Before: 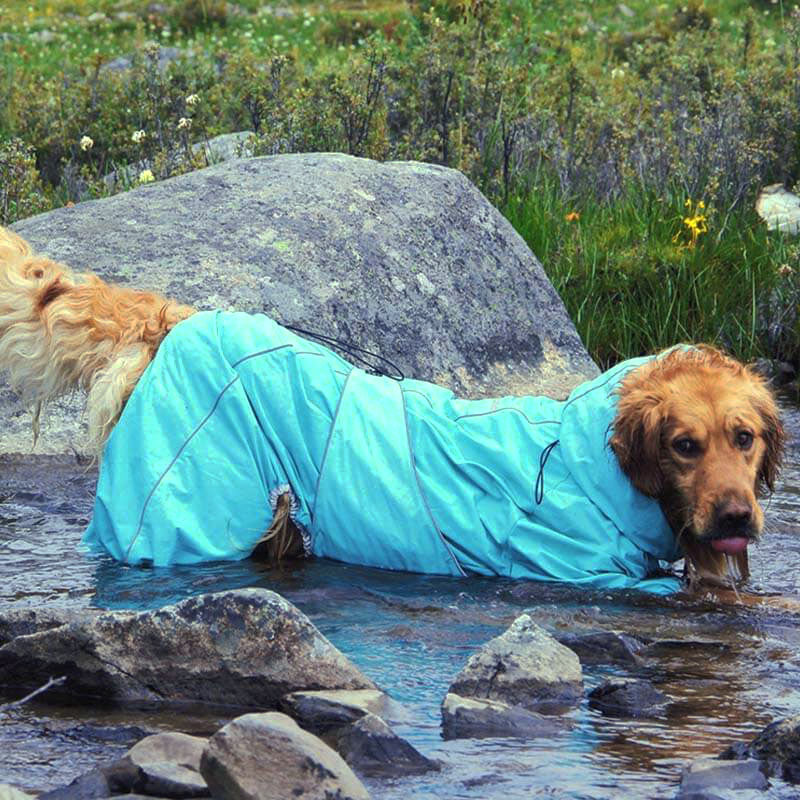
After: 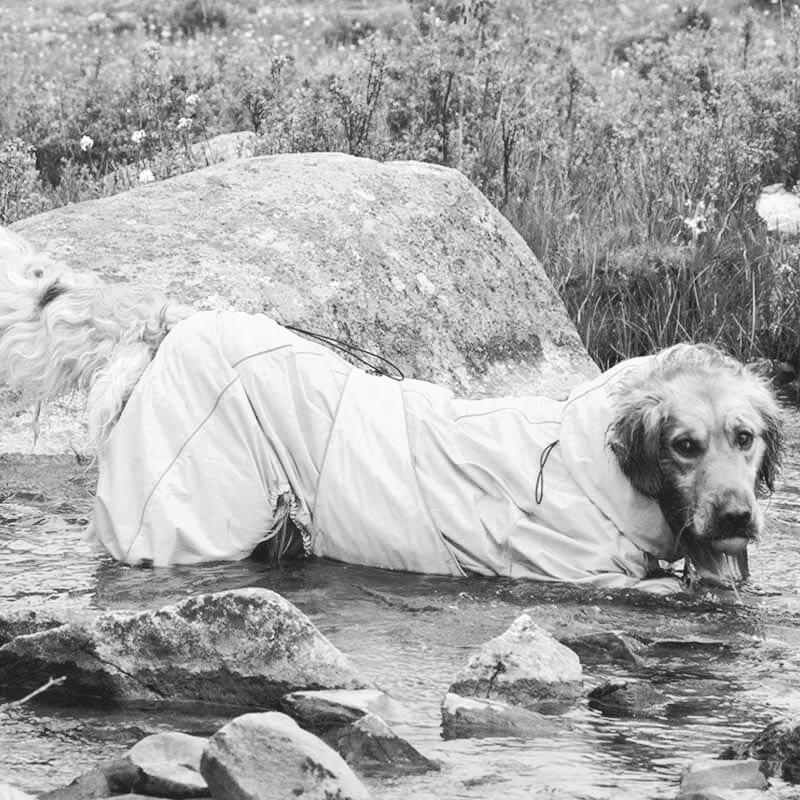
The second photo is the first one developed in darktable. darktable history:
base curve: curves: ch0 [(0, 0.007) (0.028, 0.063) (0.121, 0.311) (0.46, 0.743) (0.859, 0.957) (1, 1)], preserve colors none
color balance: lift [1, 1.015, 1.004, 0.985], gamma [1, 0.958, 0.971, 1.042], gain [1, 0.956, 0.977, 1.044]
monochrome: on, module defaults
